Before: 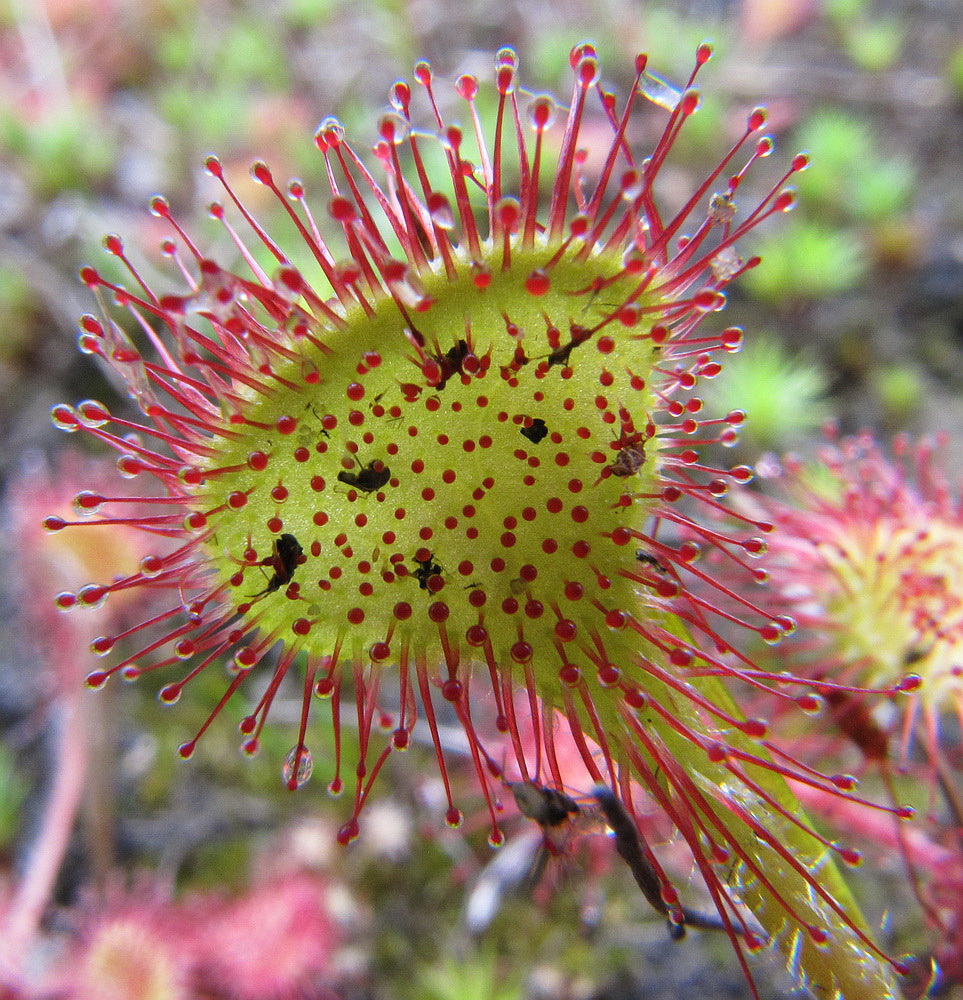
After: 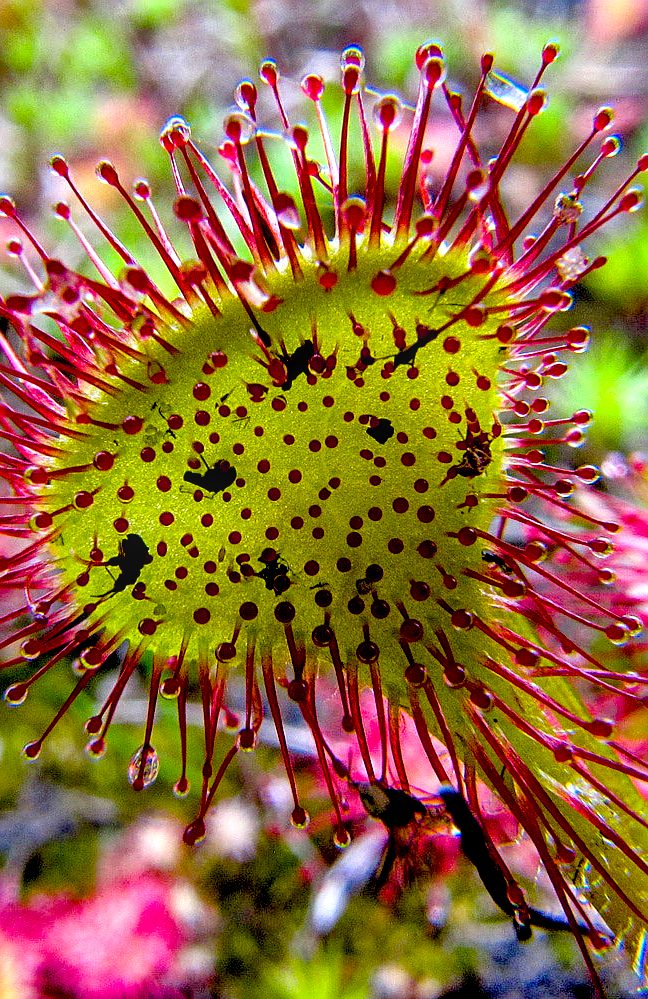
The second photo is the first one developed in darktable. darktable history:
sharpen: on, module defaults
local contrast: on, module defaults
color balance rgb: linear chroma grading › global chroma 18.67%, perceptual saturation grading › global saturation 20%, perceptual saturation grading › highlights -14.427%, perceptual saturation grading › shadows 50.126%, perceptual brilliance grading › global brilliance 11.049%, global vibrance 20%
color correction: highlights b* -0.06
crop and rotate: left 16.028%, right 16.618%
exposure: black level correction 0.056, exposure -0.034 EV, compensate exposure bias true, compensate highlight preservation false
color calibration: illuminant same as pipeline (D50), adaptation XYZ, x 0.345, y 0.358, temperature 5009.75 K
shadows and highlights: low approximation 0.01, soften with gaussian
